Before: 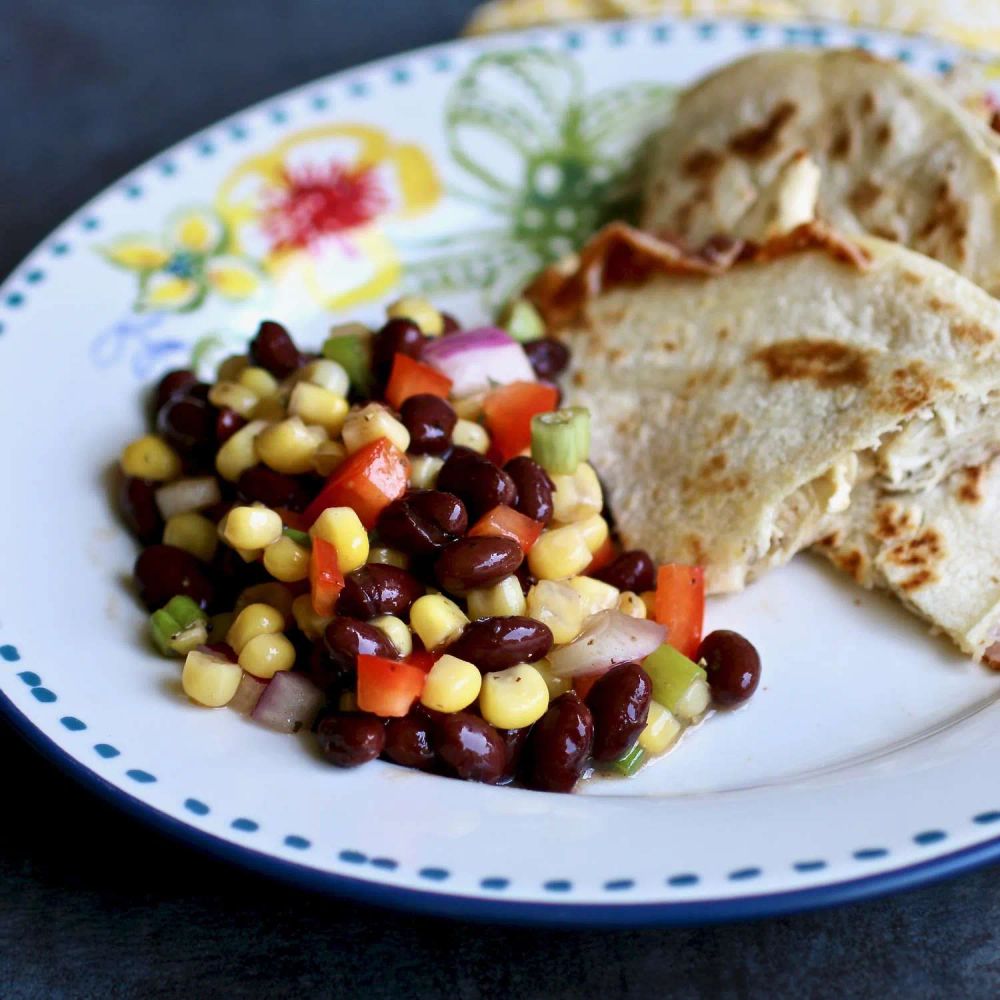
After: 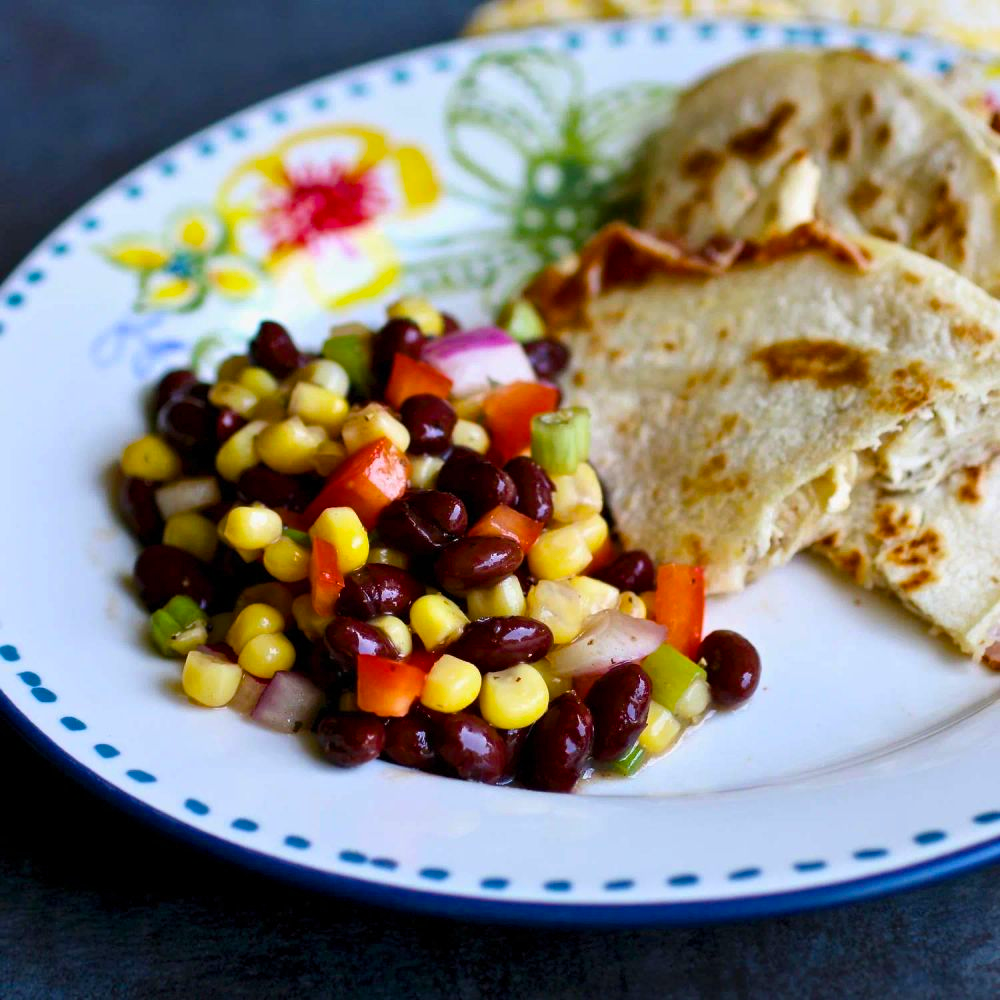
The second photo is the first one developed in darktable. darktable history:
color balance rgb: perceptual saturation grading › global saturation 40.83%
